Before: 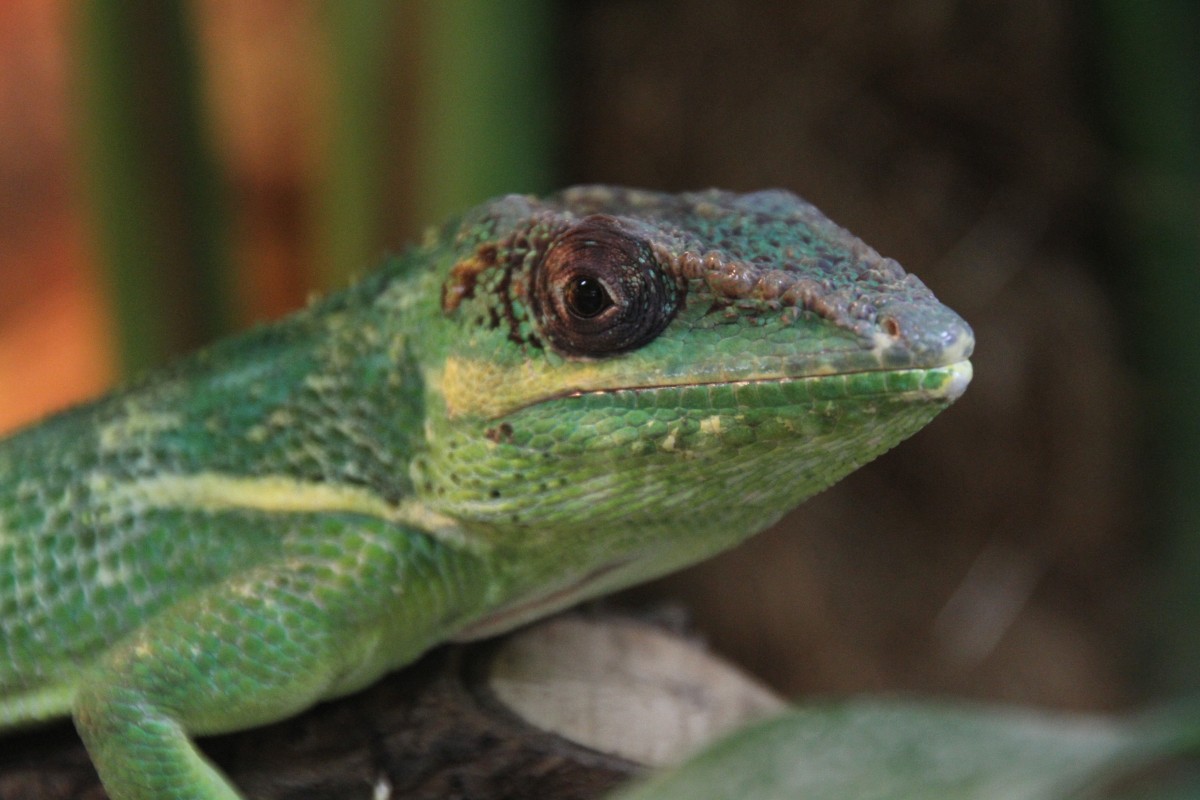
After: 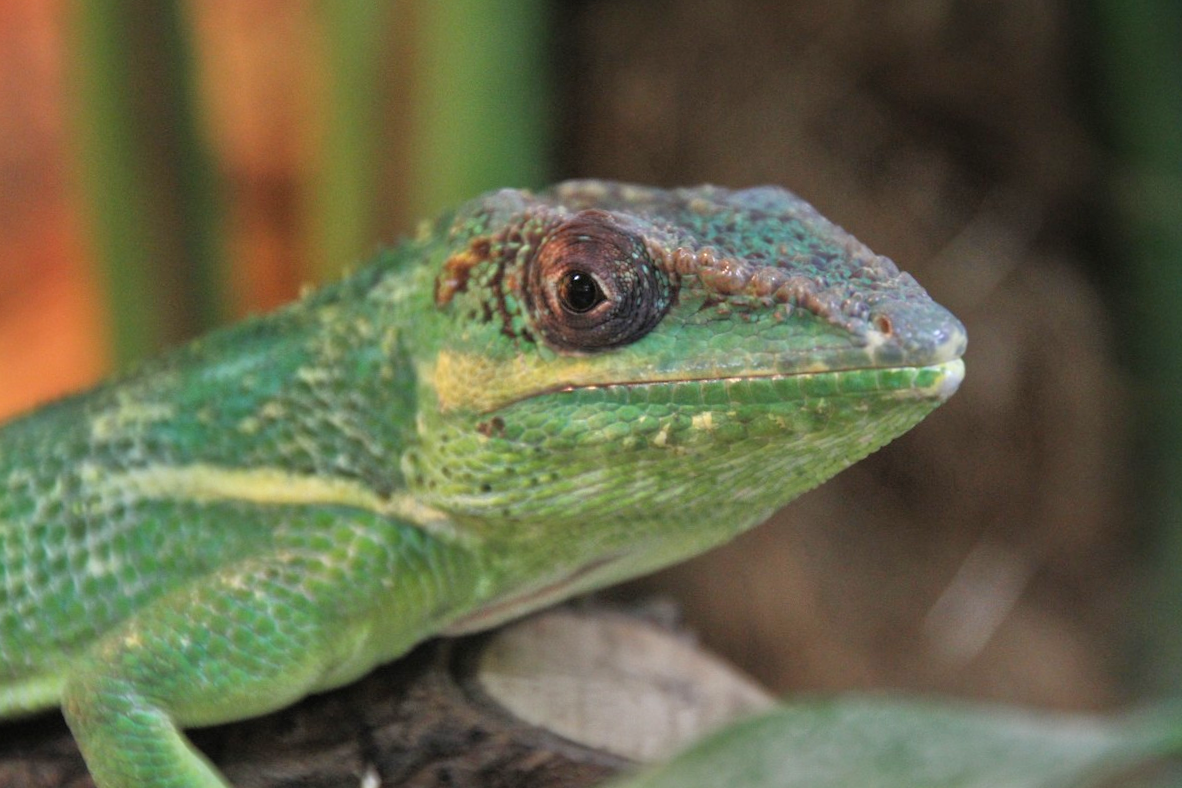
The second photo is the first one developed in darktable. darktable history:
crop and rotate: angle -0.557°
tone equalizer: -7 EV 0.145 EV, -6 EV 0.633 EV, -5 EV 1.16 EV, -4 EV 1.34 EV, -3 EV 1.12 EV, -2 EV 0.6 EV, -1 EV 0.166 EV
